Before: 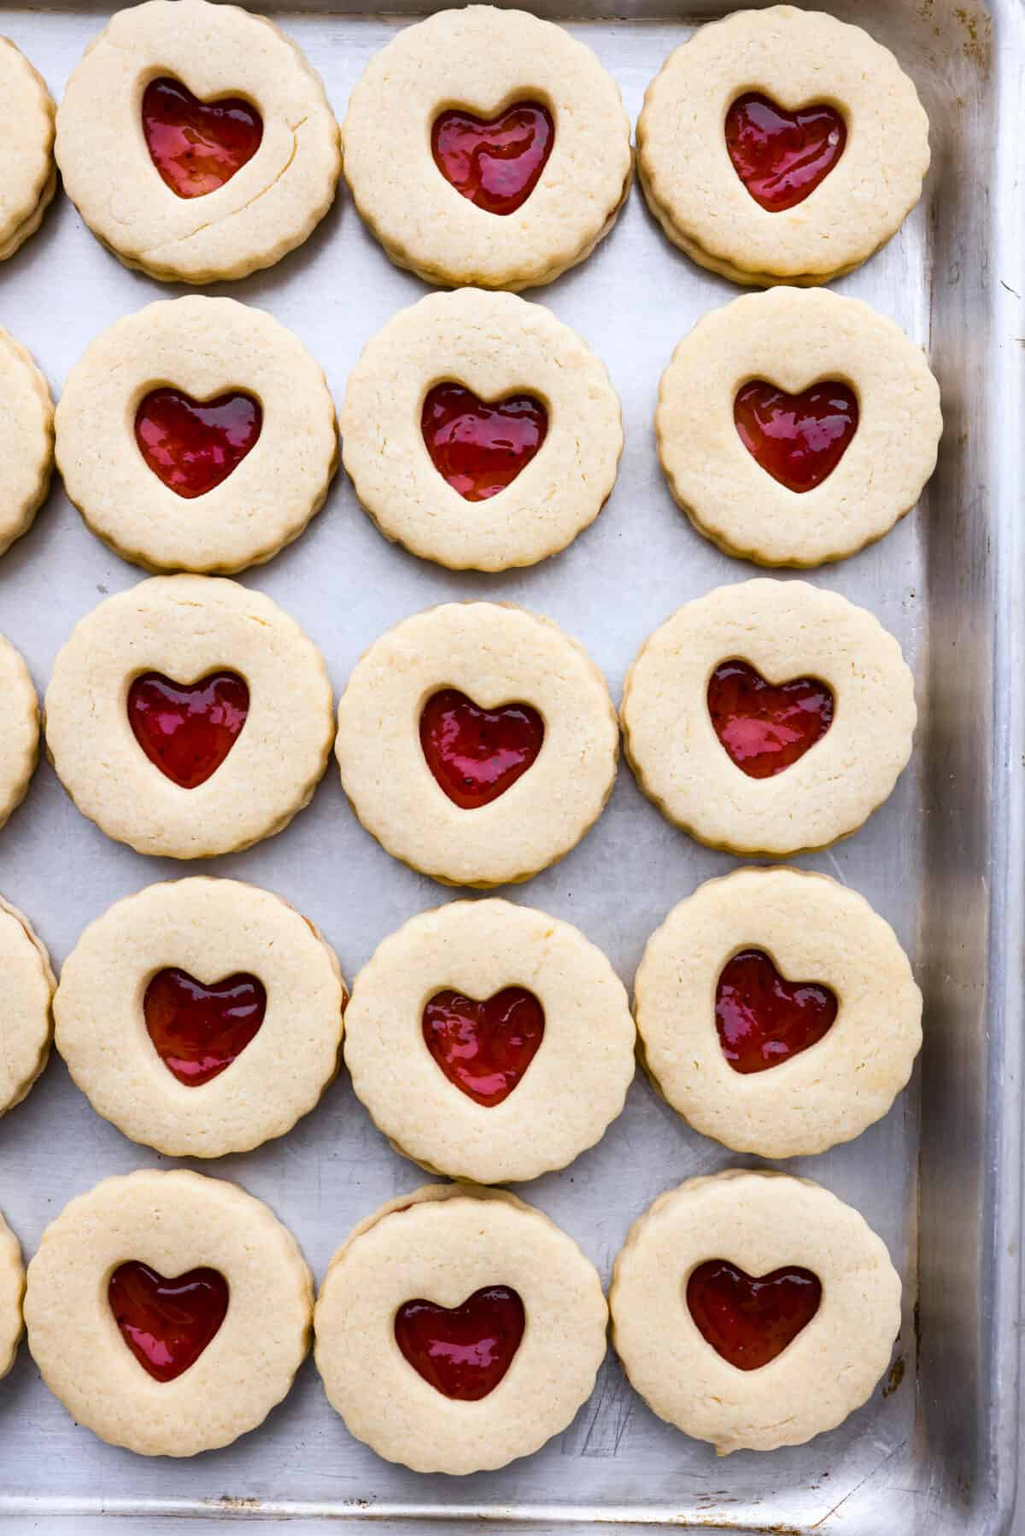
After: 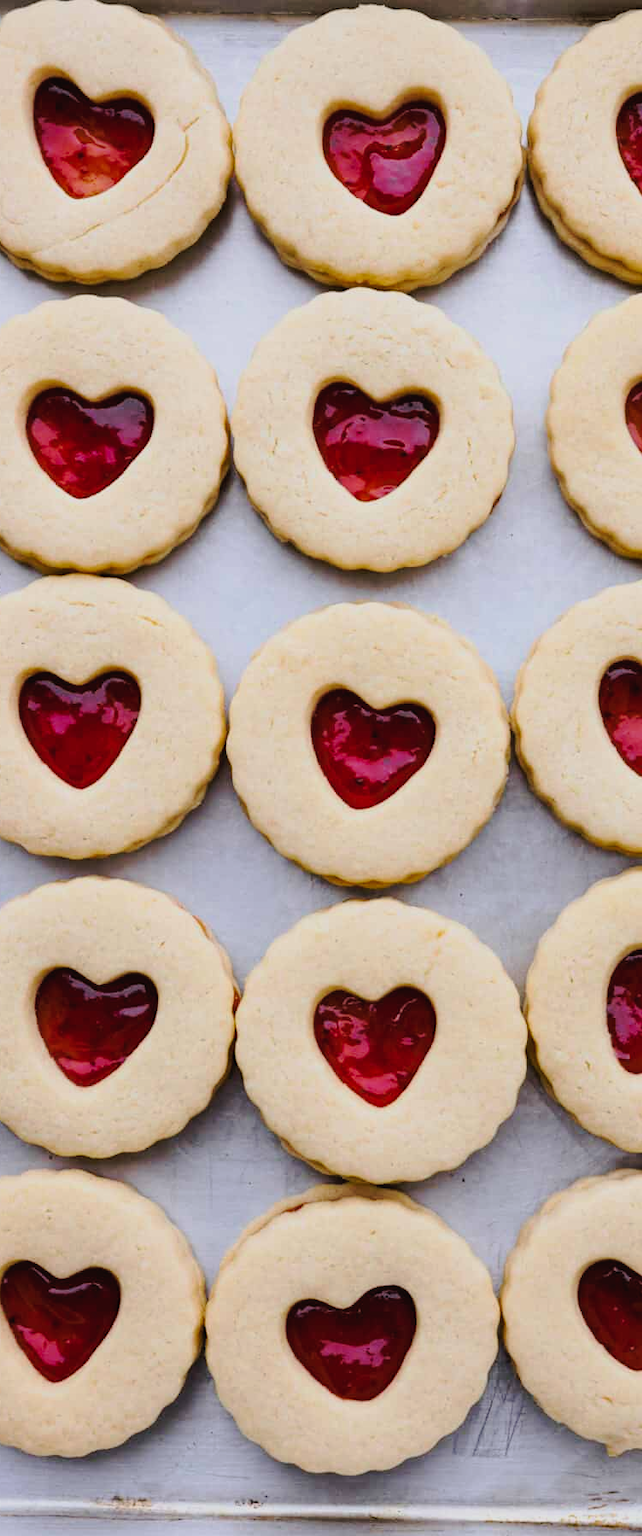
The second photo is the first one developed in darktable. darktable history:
crop: left 10.615%, right 26.583%
filmic rgb: black relative exposure -7.96 EV, white relative exposure 4.01 EV, hardness 4.18, contrast 0.933, color science v6 (2022)
tone curve: curves: ch0 [(0, 0.021) (0.059, 0.053) (0.212, 0.18) (0.337, 0.304) (0.495, 0.505) (0.725, 0.731) (0.89, 0.919) (1, 1)]; ch1 [(0, 0) (0.094, 0.081) (0.311, 0.282) (0.421, 0.417) (0.479, 0.475) (0.54, 0.55) (0.615, 0.65) (0.683, 0.688) (1, 1)]; ch2 [(0, 0) (0.257, 0.217) (0.44, 0.431) (0.498, 0.507) (0.603, 0.598) (1, 1)], preserve colors none
